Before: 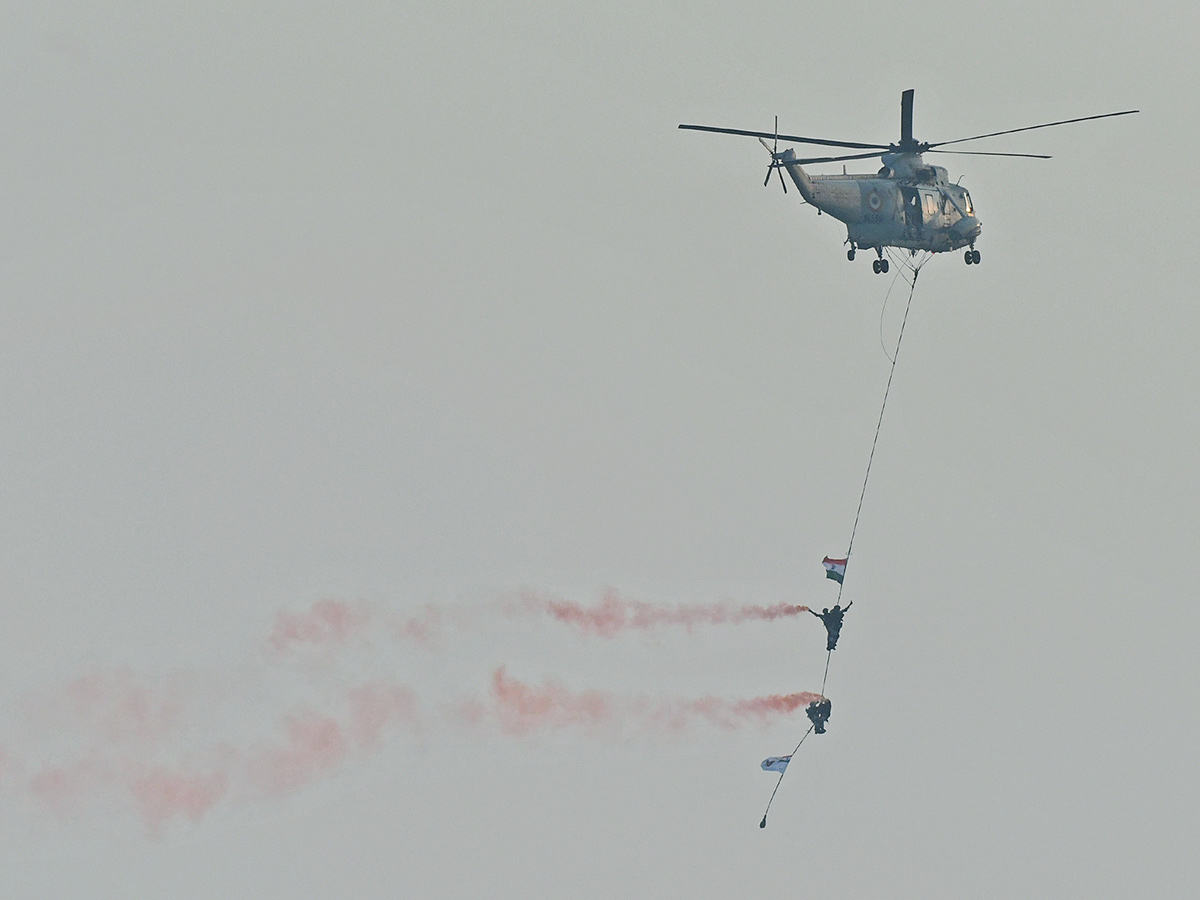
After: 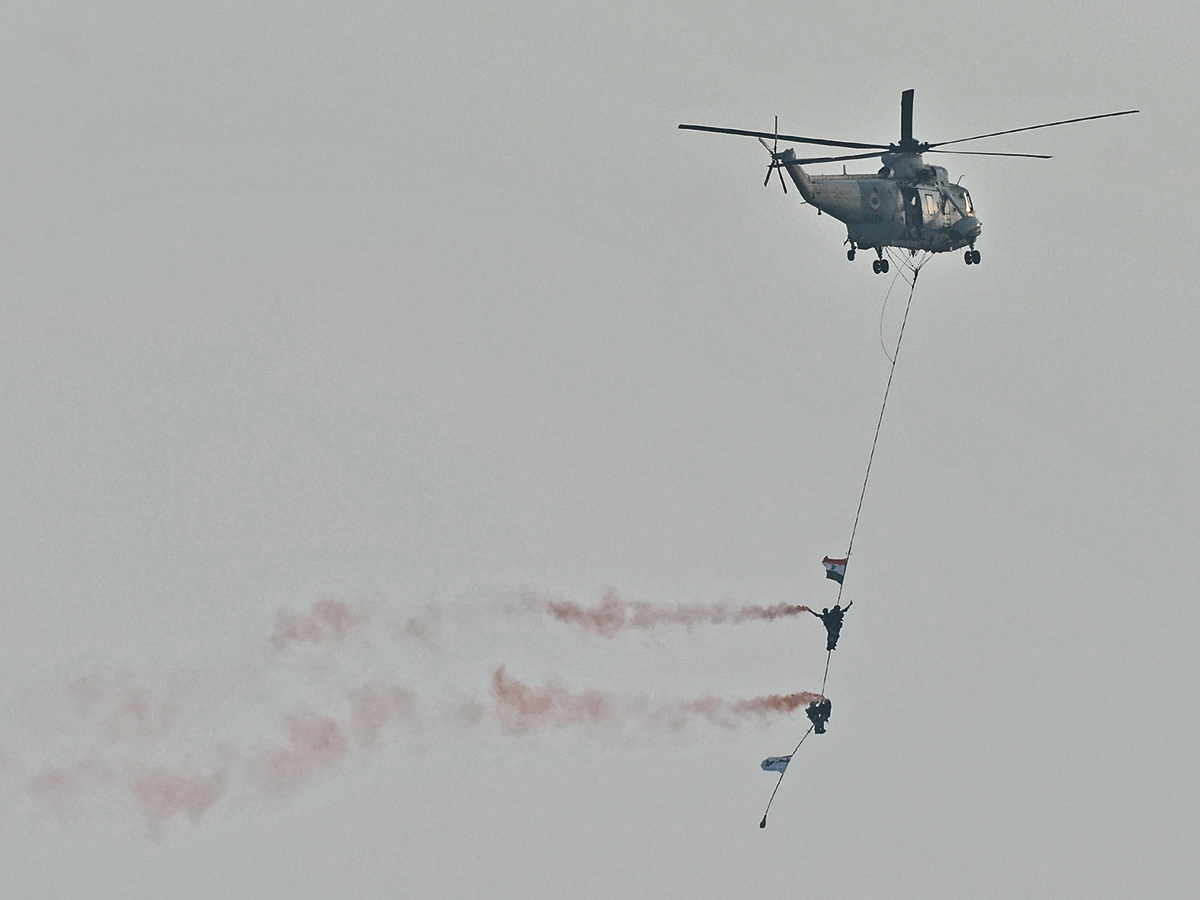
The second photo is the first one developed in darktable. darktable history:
color zones: curves: ch0 [(0, 0.5) (0.125, 0.4) (0.25, 0.5) (0.375, 0.4) (0.5, 0.4) (0.625, 0.35) (0.75, 0.35) (0.875, 0.5)]; ch1 [(0, 0.35) (0.125, 0.45) (0.25, 0.35) (0.375, 0.35) (0.5, 0.35) (0.625, 0.35) (0.75, 0.45) (0.875, 0.35)]; ch2 [(0, 0.6) (0.125, 0.5) (0.25, 0.5) (0.375, 0.6) (0.5, 0.6) (0.625, 0.5) (0.75, 0.5) (0.875, 0.5)]
local contrast: mode bilateral grid, contrast 50, coarseness 49, detail 150%, midtone range 0.2
